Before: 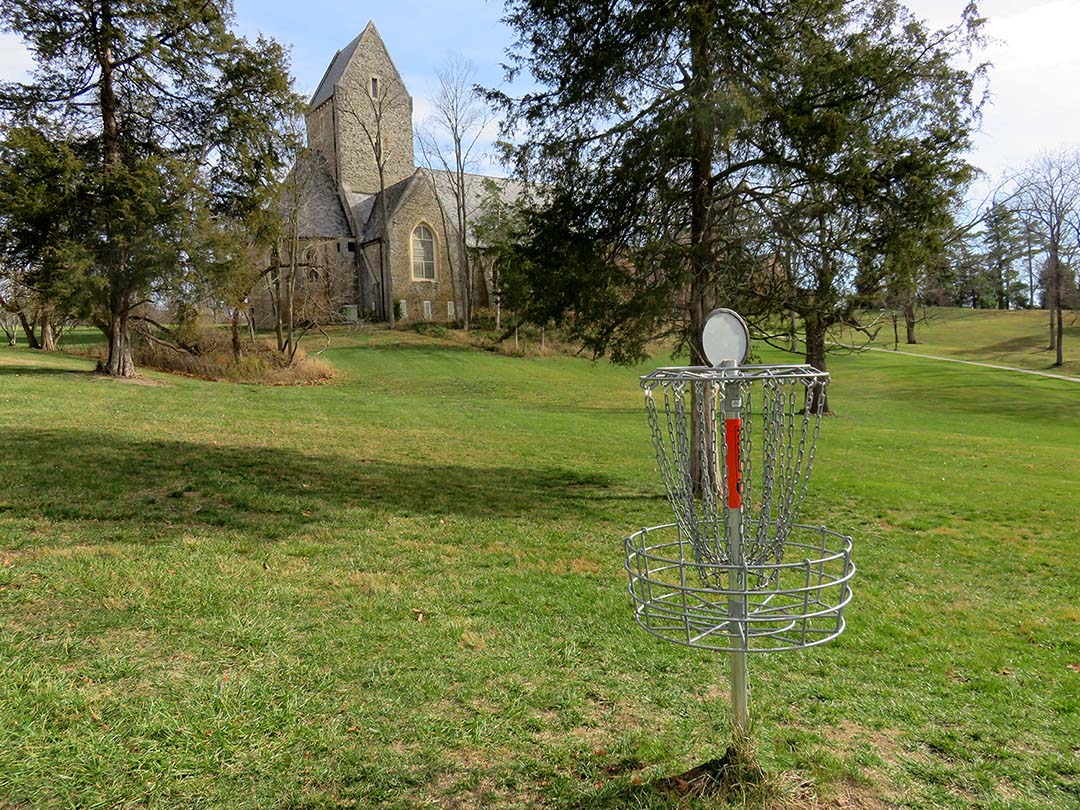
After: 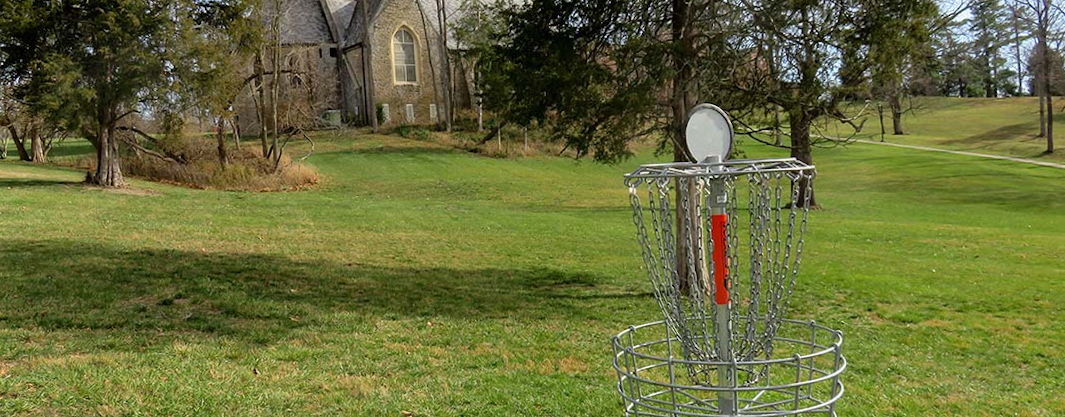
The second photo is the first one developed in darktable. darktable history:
crop and rotate: top 23.043%, bottom 23.437%
rotate and perspective: rotation -1.32°, lens shift (horizontal) -0.031, crop left 0.015, crop right 0.985, crop top 0.047, crop bottom 0.982
